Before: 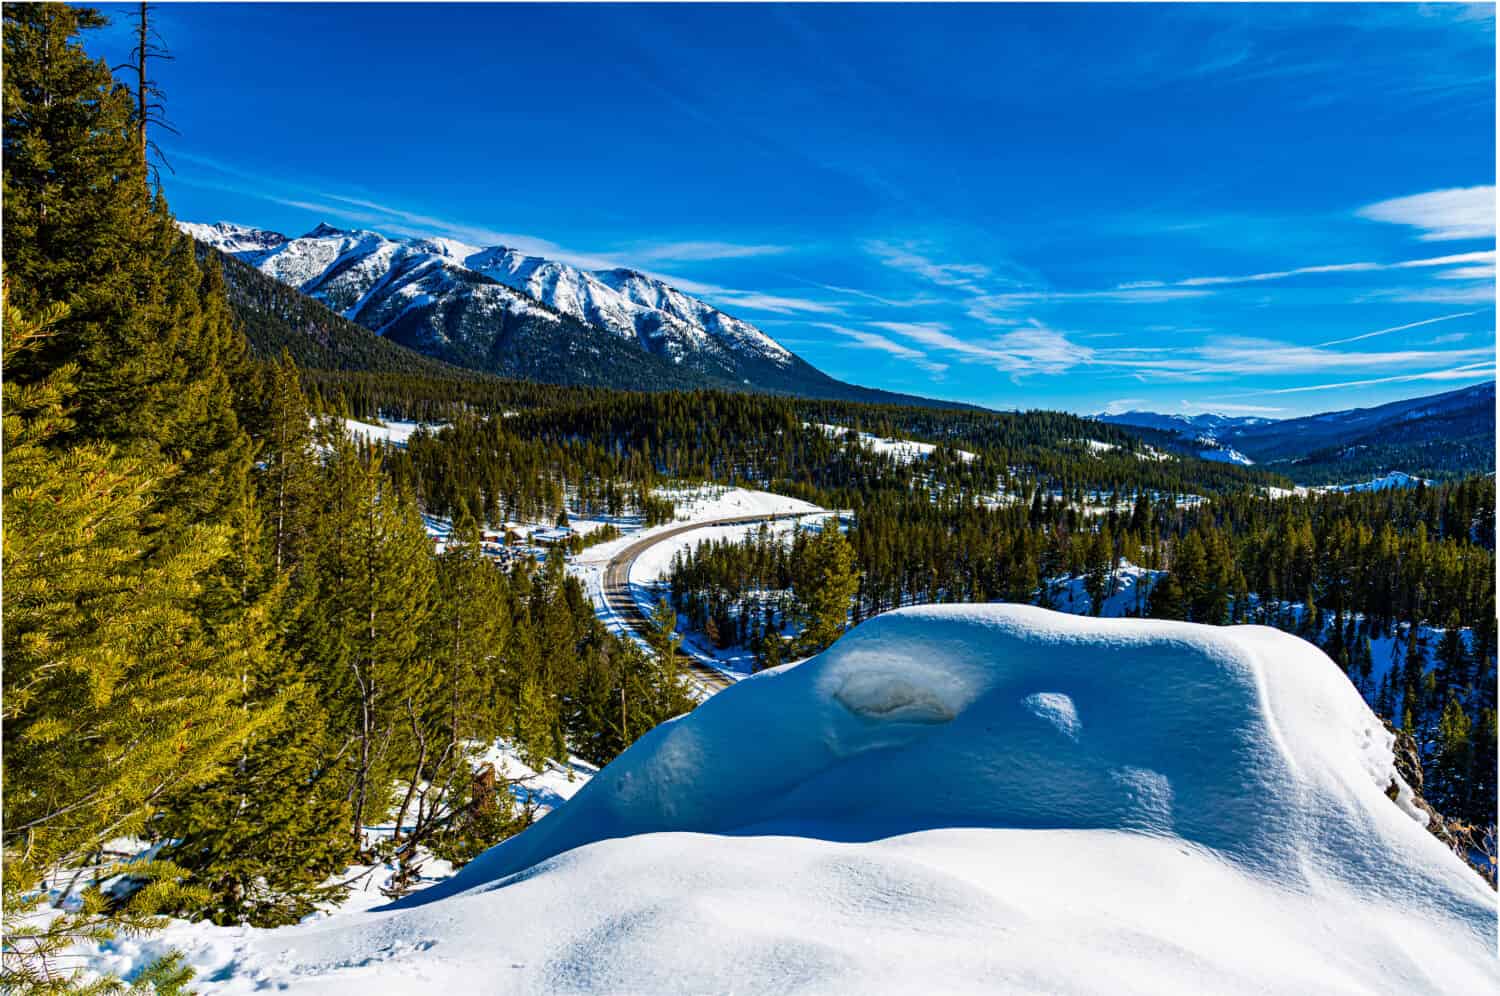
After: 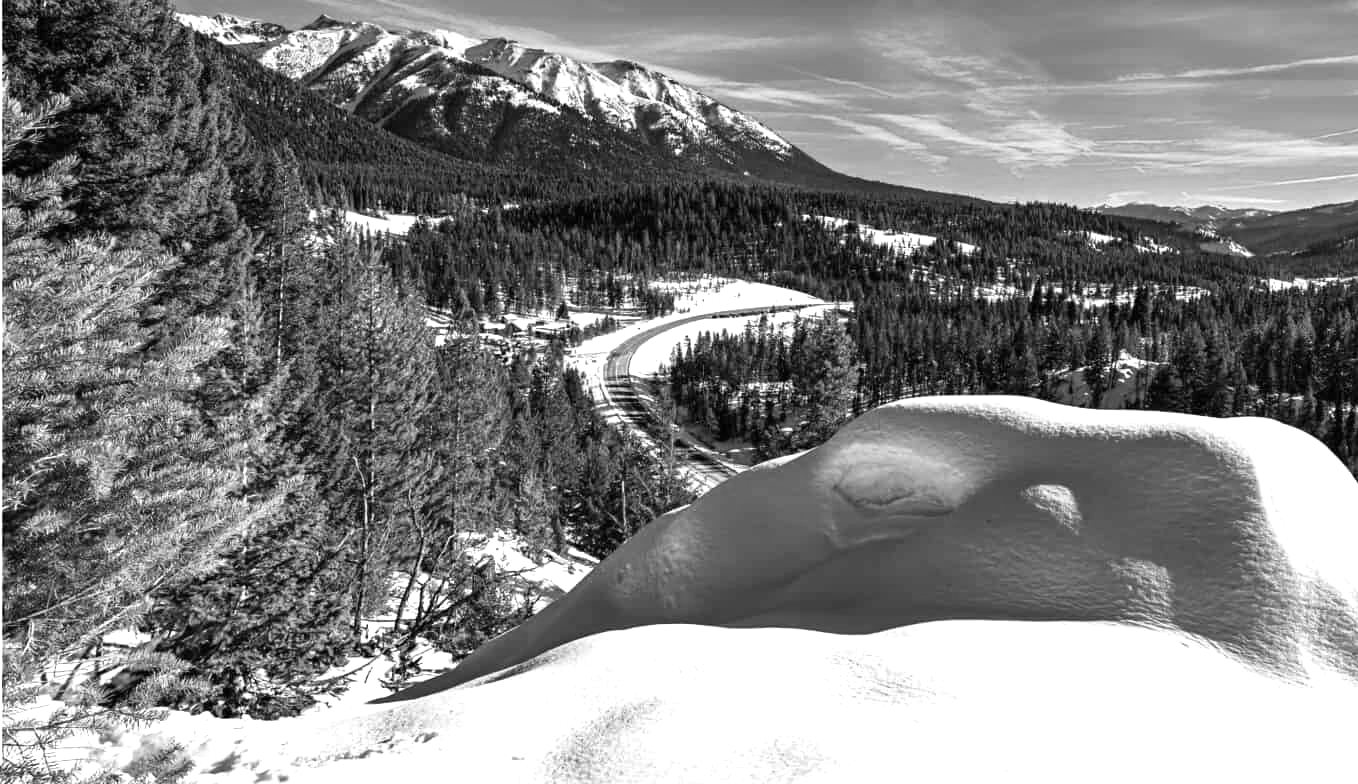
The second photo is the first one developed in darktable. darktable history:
color calibration: illuminant as shot in camera, x 0.366, y 0.378, temperature 4425.7 K, saturation algorithm version 1 (2020)
monochrome: a -6.99, b 35.61, size 1.4
crop: top 20.916%, right 9.437%, bottom 0.316%
exposure: black level correction 0, exposure 0.7 EV, compensate exposure bias true, compensate highlight preservation false
